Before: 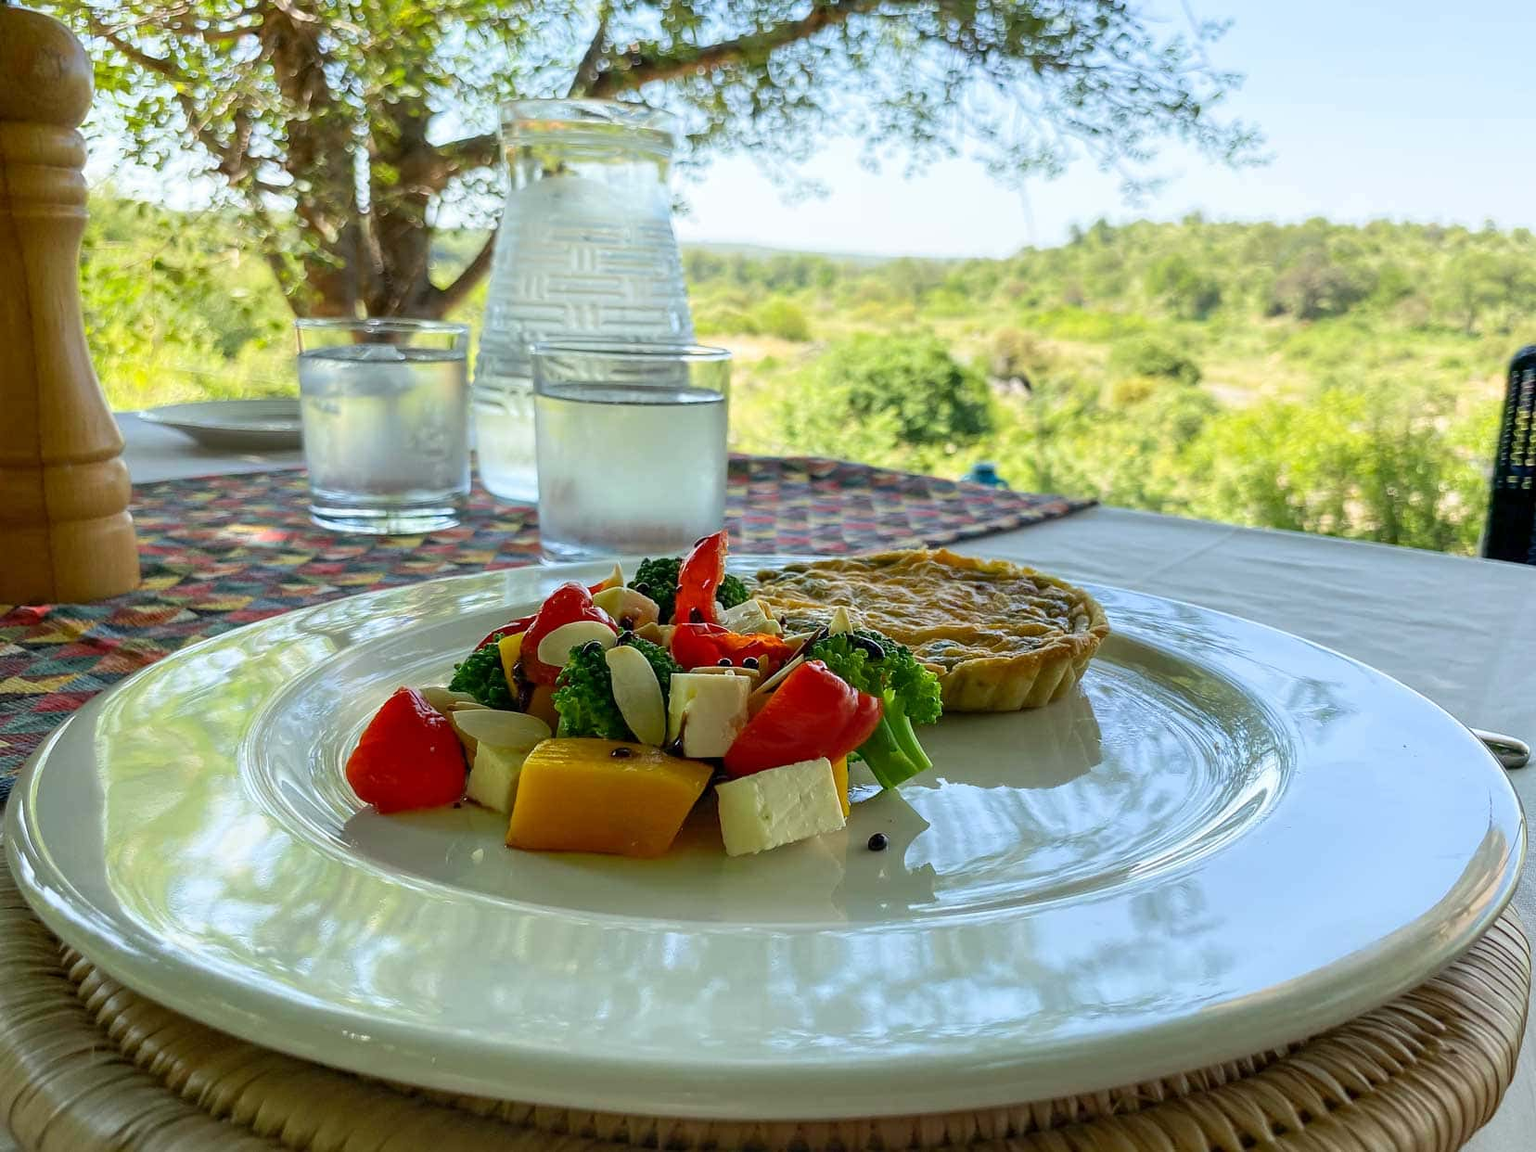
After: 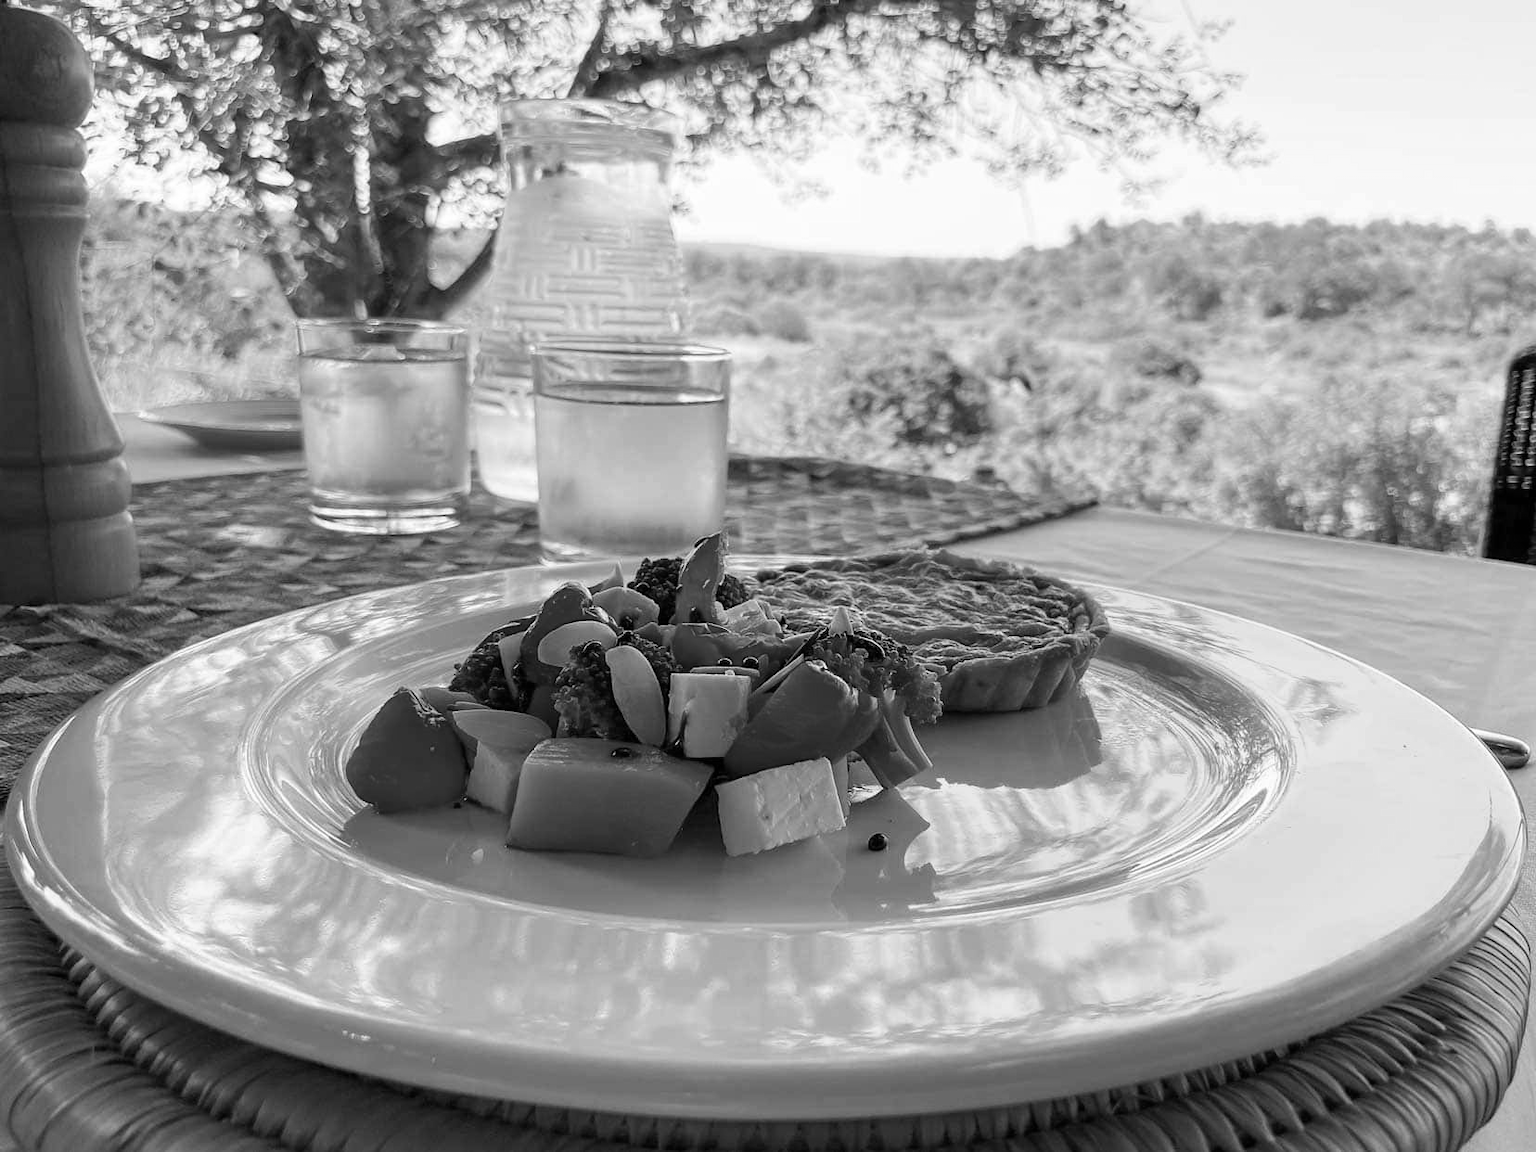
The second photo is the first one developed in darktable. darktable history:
color calibration: output gray [0.18, 0.41, 0.41, 0], illuminant same as pipeline (D50), adaptation none (bypass), x 0.332, y 0.333, temperature 5006.47 K
